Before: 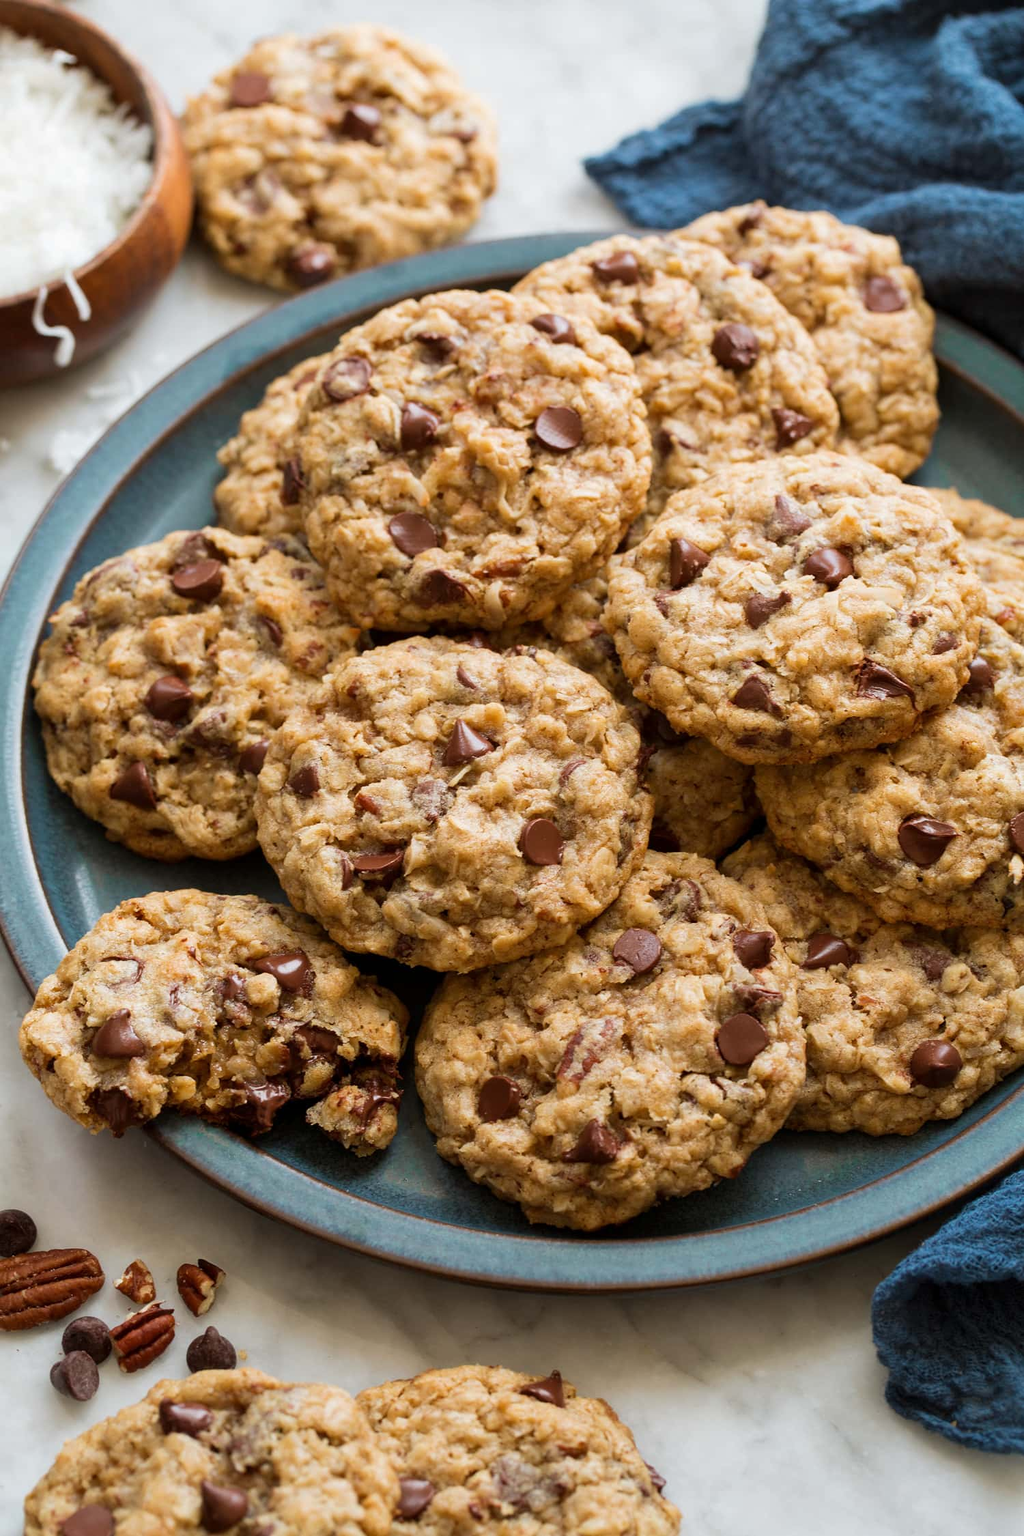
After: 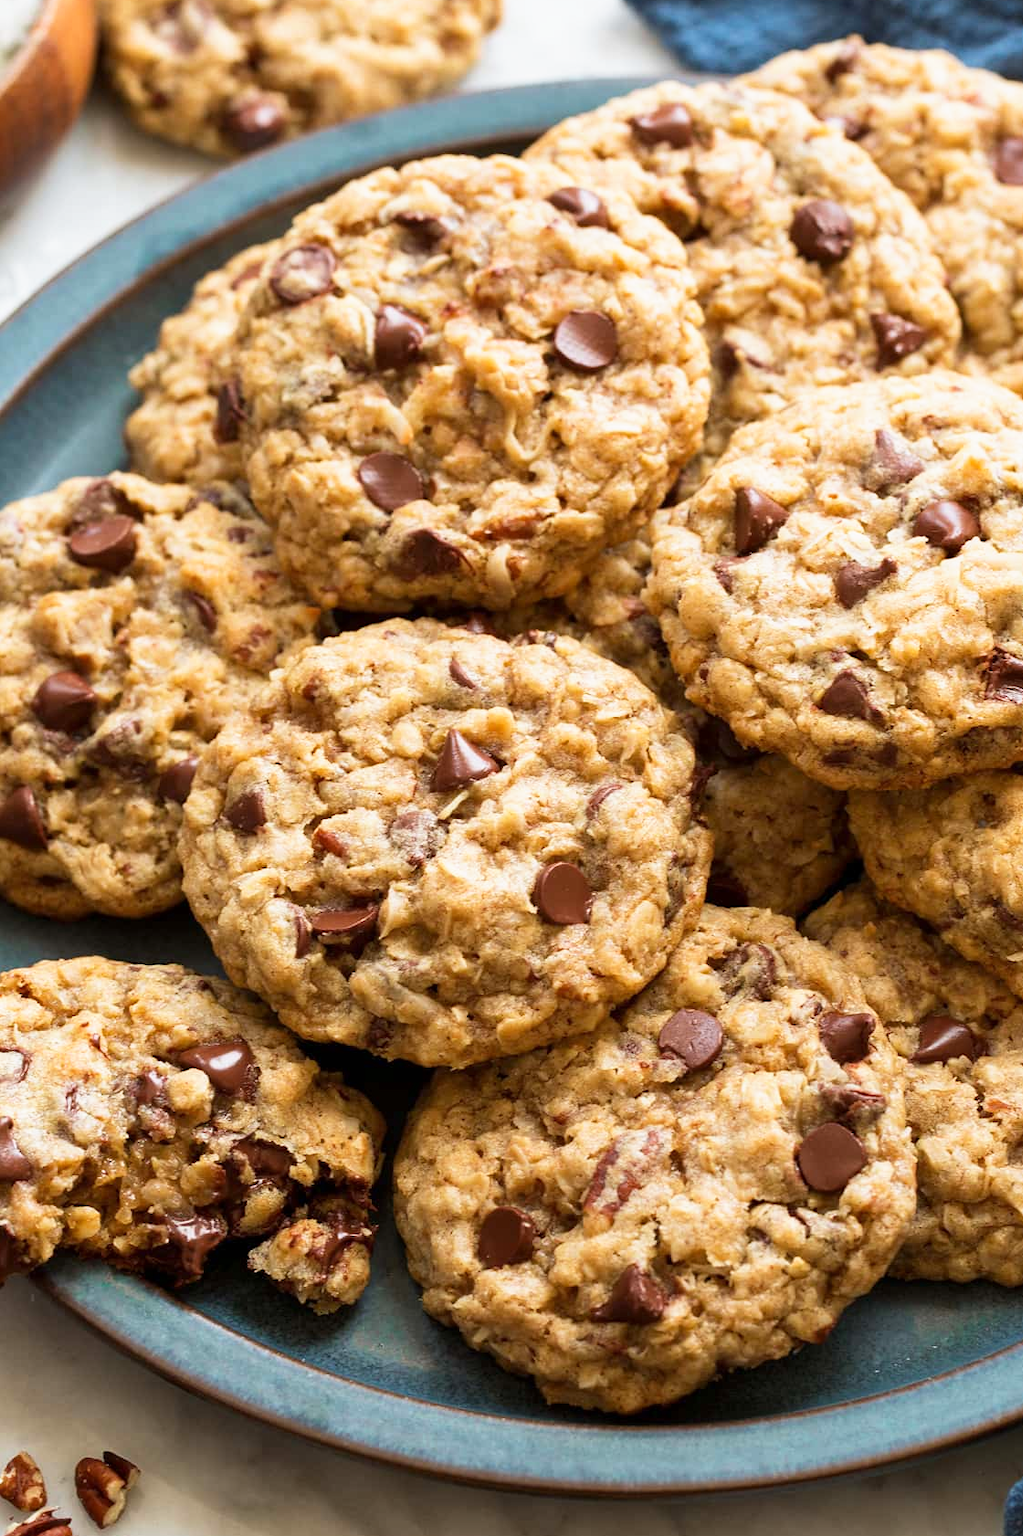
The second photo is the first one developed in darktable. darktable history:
base curve: curves: ch0 [(0, 0) (0.688, 0.865) (1, 1)], preserve colors none
crop and rotate: left 11.831%, top 11.346%, right 13.429%, bottom 13.899%
